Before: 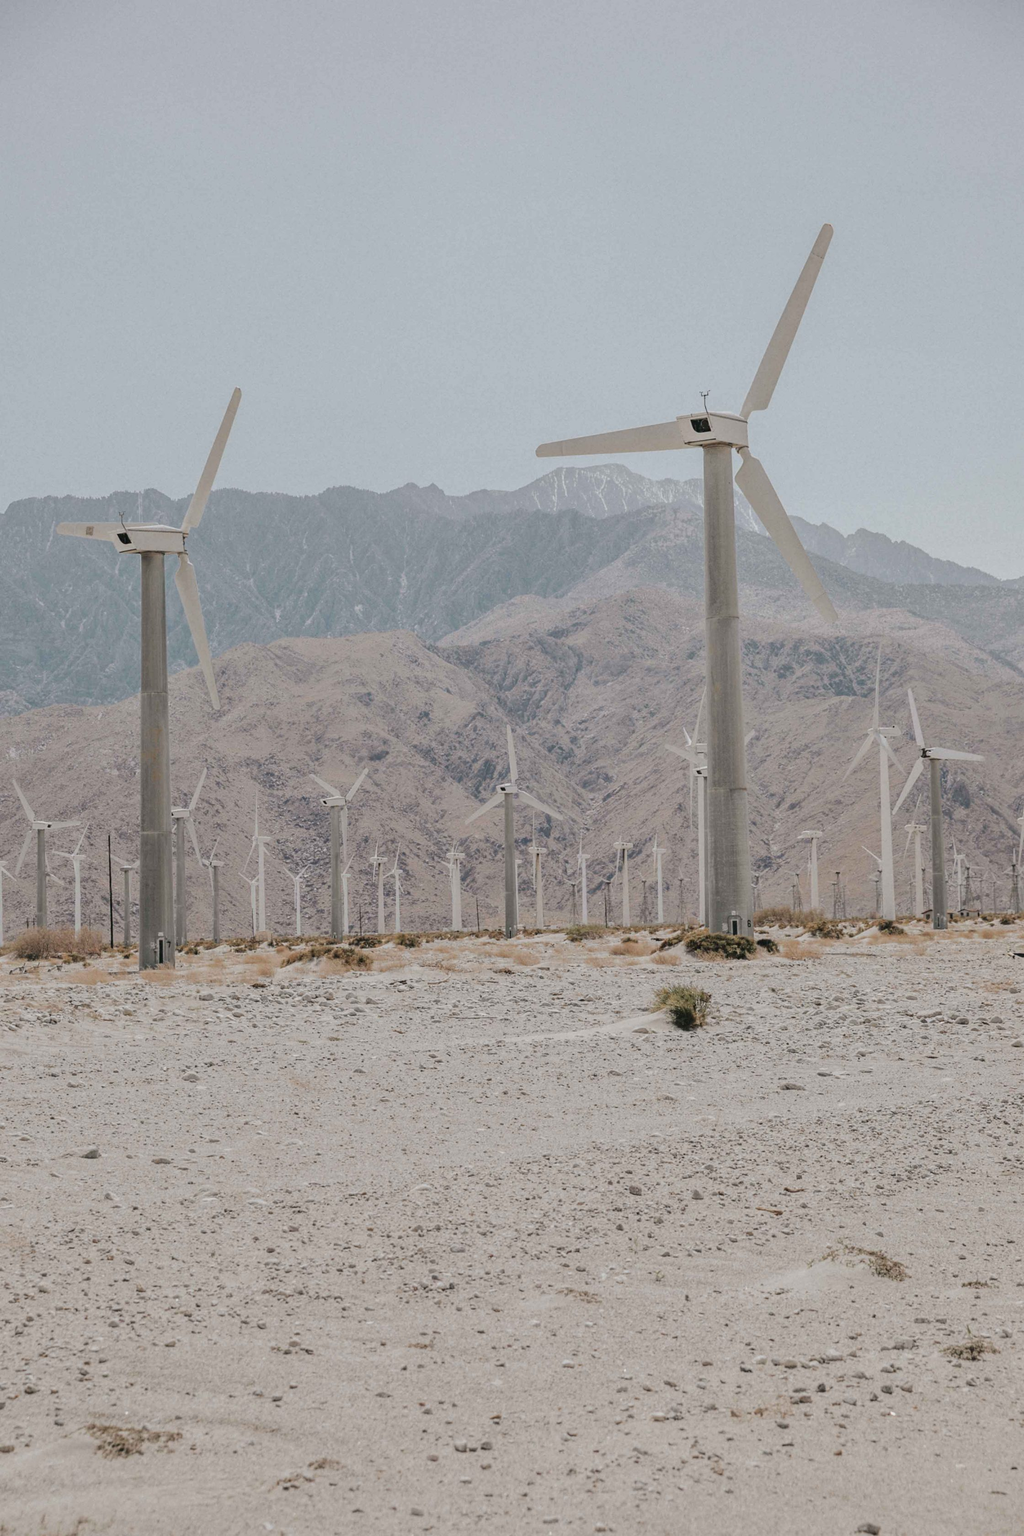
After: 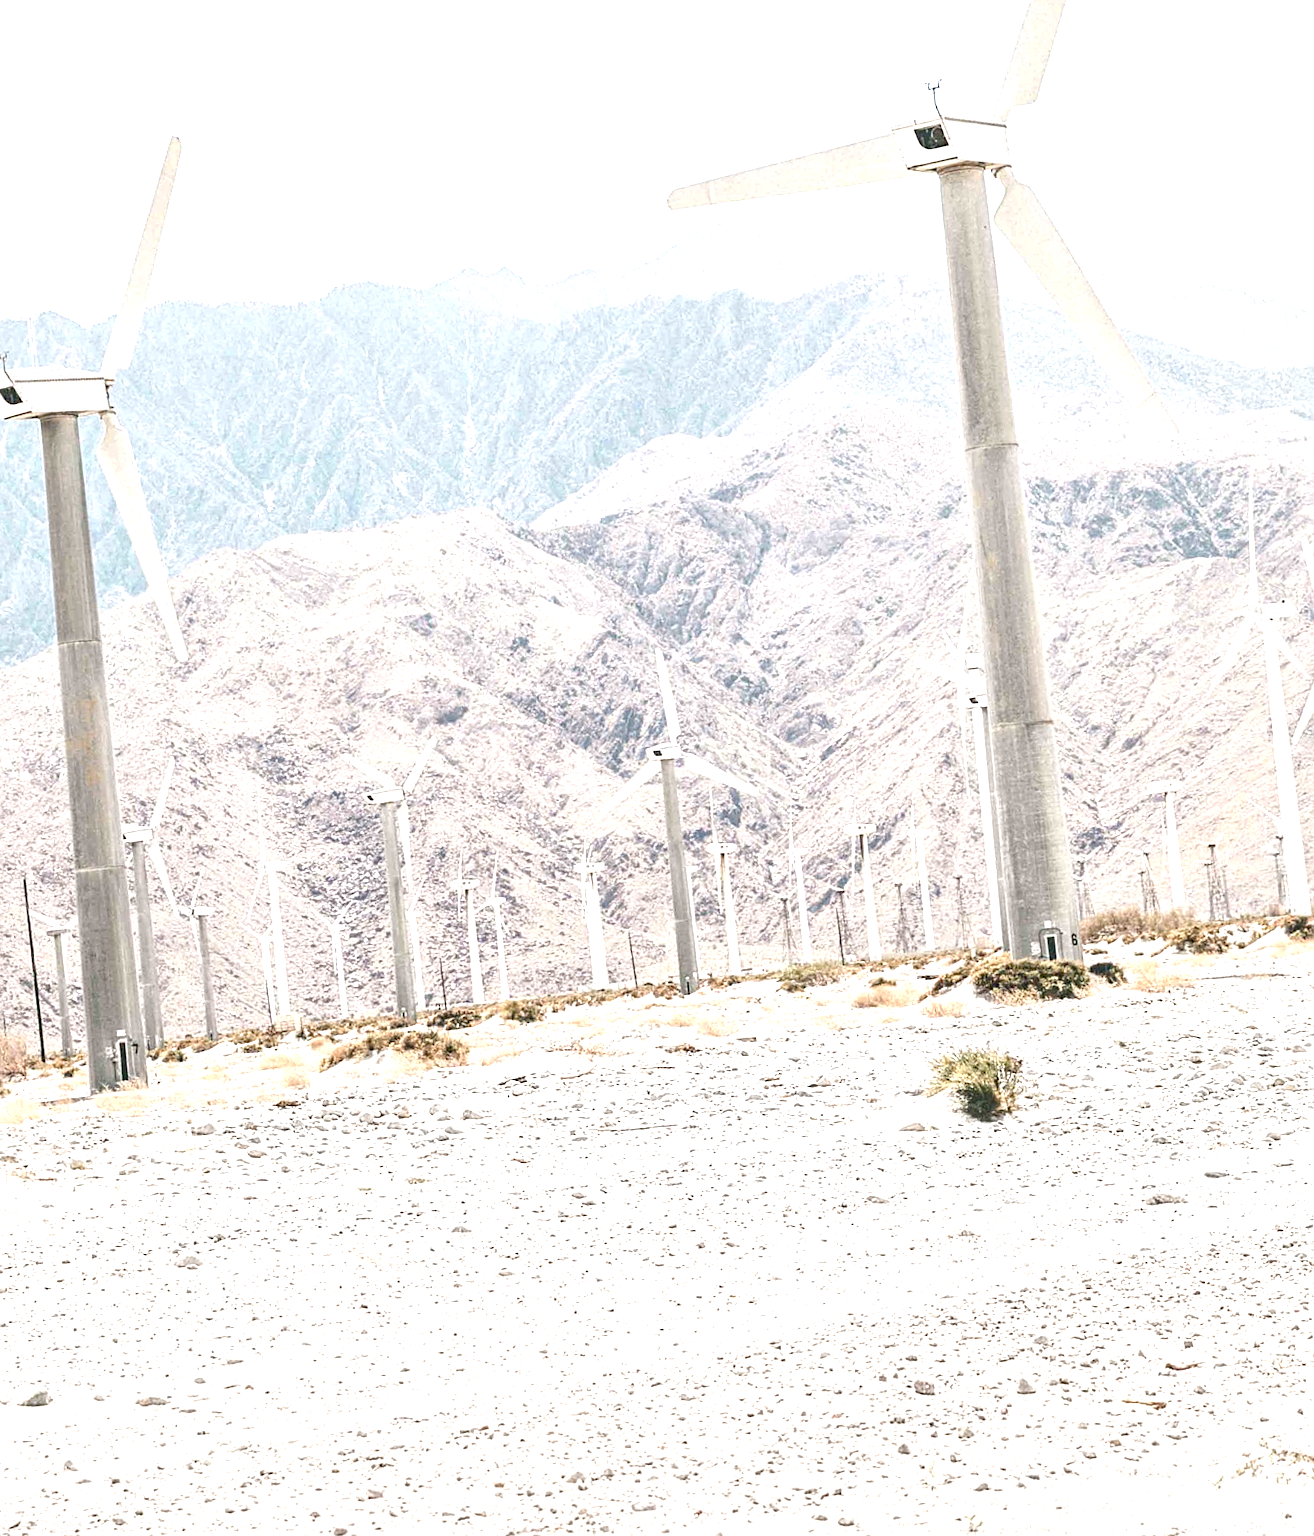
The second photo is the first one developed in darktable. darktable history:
crop: left 9.712%, top 16.928%, right 10.845%, bottom 12.332%
sharpen: on, module defaults
color zones: curves: ch0 [(0, 0.558) (0.143, 0.559) (0.286, 0.529) (0.429, 0.505) (0.571, 0.5) (0.714, 0.5) (0.857, 0.5) (1, 0.558)]; ch1 [(0, 0.469) (0.01, 0.469) (0.12, 0.446) (0.248, 0.469) (0.5, 0.5) (0.748, 0.5) (0.99, 0.469) (1, 0.469)]
rotate and perspective: rotation -4.57°, crop left 0.054, crop right 0.944, crop top 0.087, crop bottom 0.914
color balance rgb: perceptual saturation grading › global saturation 20%, perceptual saturation grading › highlights -25%, perceptual saturation grading › shadows 25%
local contrast: on, module defaults
exposure: black level correction 0, exposure 1.75 EV, compensate exposure bias true, compensate highlight preservation false
